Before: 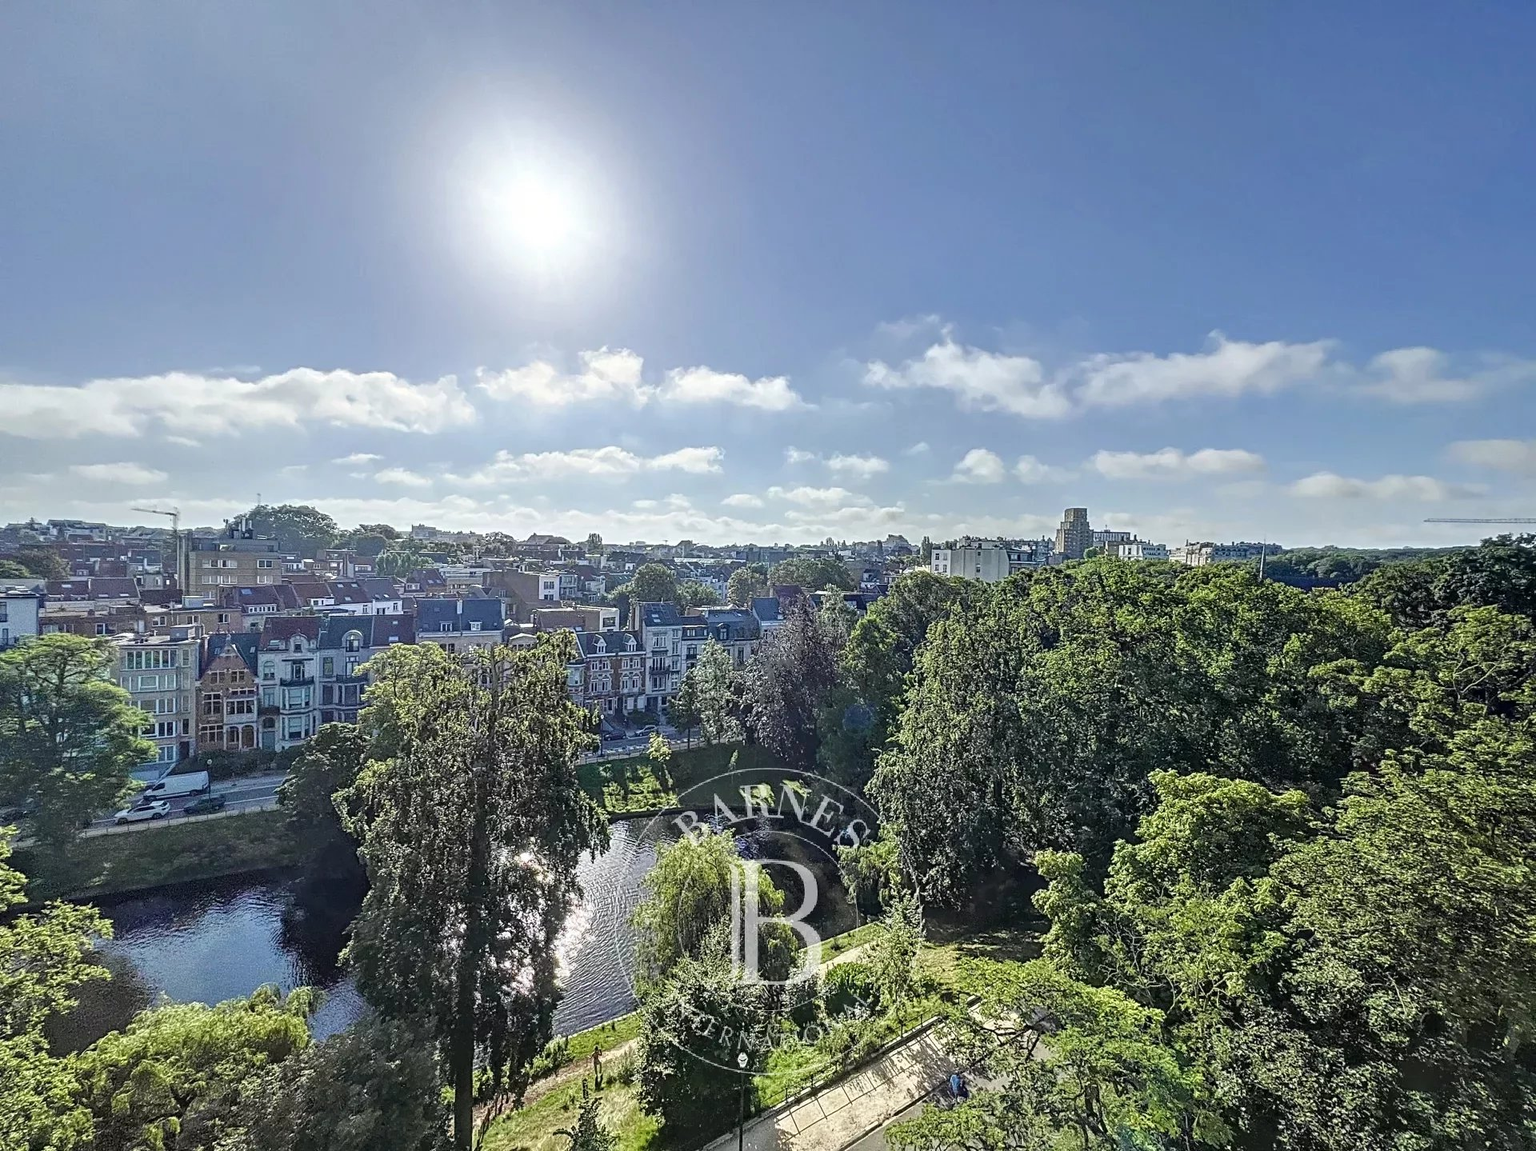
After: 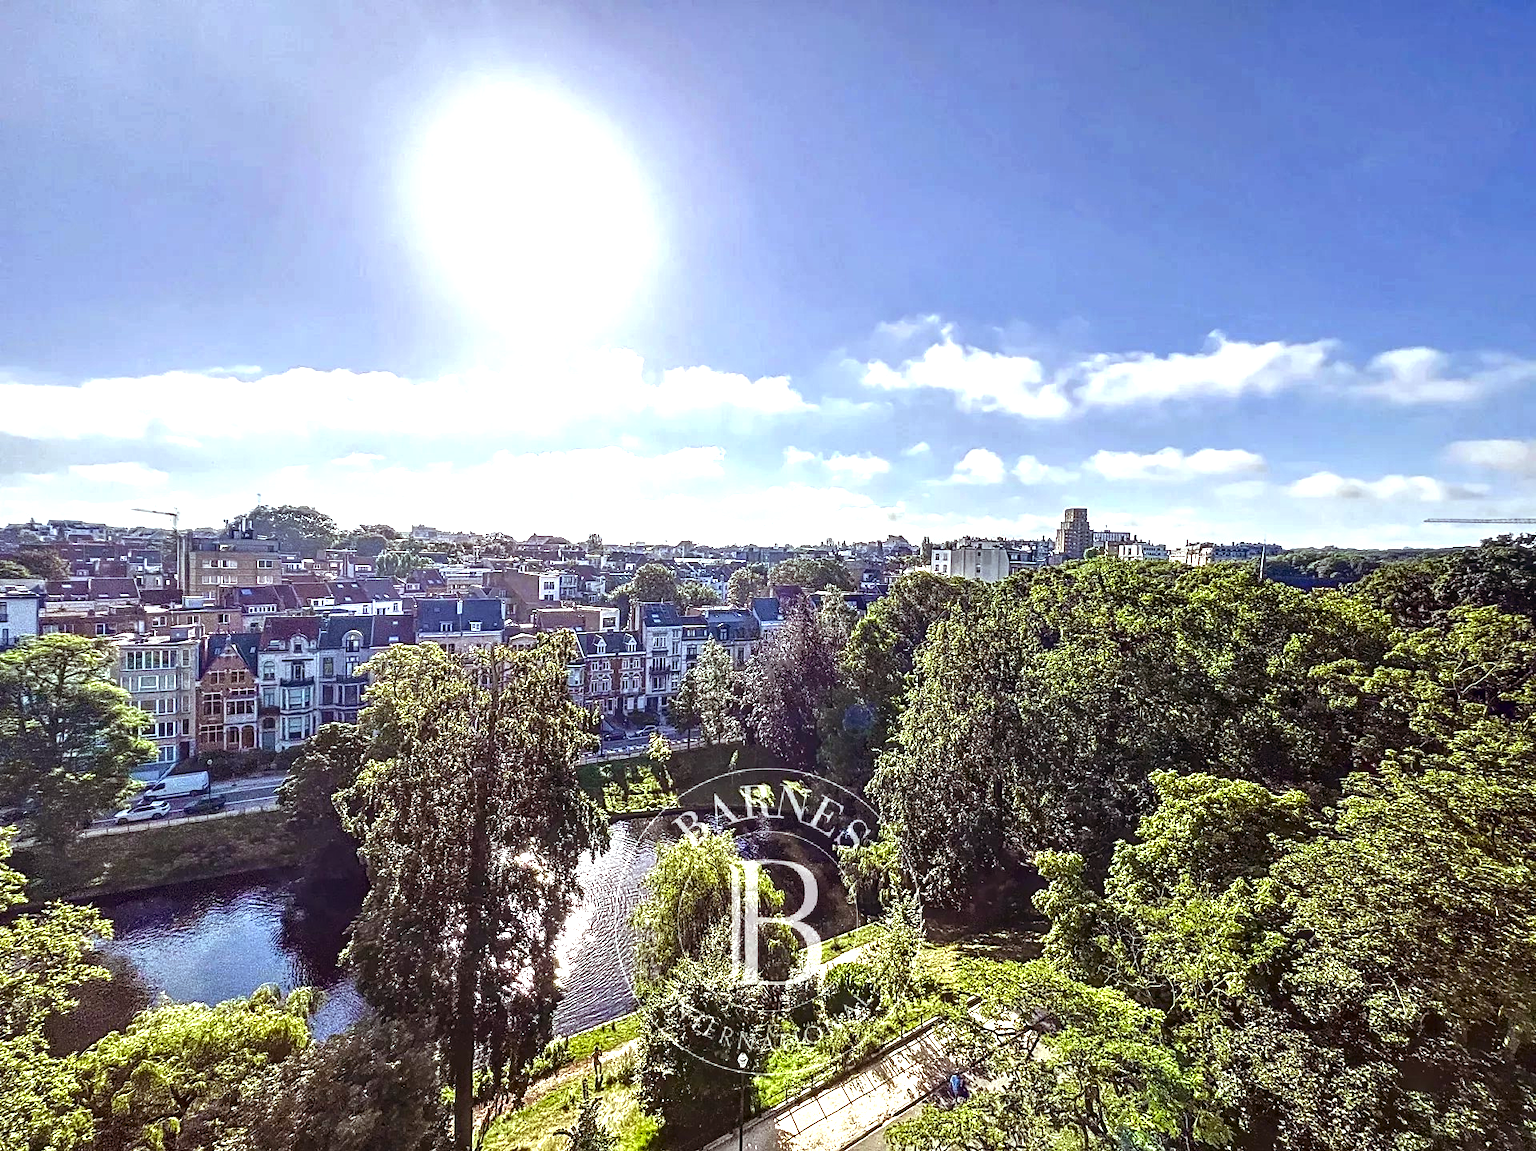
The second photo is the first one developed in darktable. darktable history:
exposure: black level correction 0, exposure 0.95 EV, compensate exposure bias true, compensate highlight preservation false
local contrast: on, module defaults
contrast brightness saturation: brightness -0.25, saturation 0.2
rgb levels: mode RGB, independent channels, levels [[0, 0.474, 1], [0, 0.5, 1], [0, 0.5, 1]]
